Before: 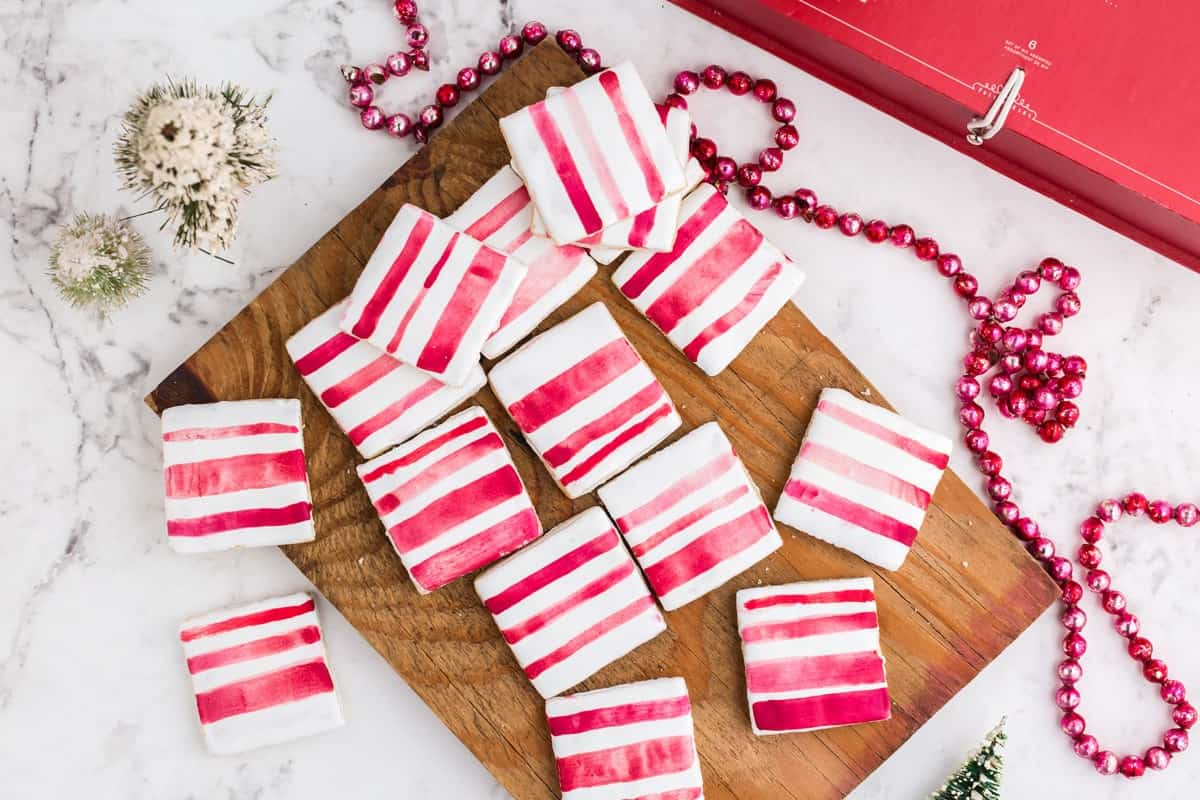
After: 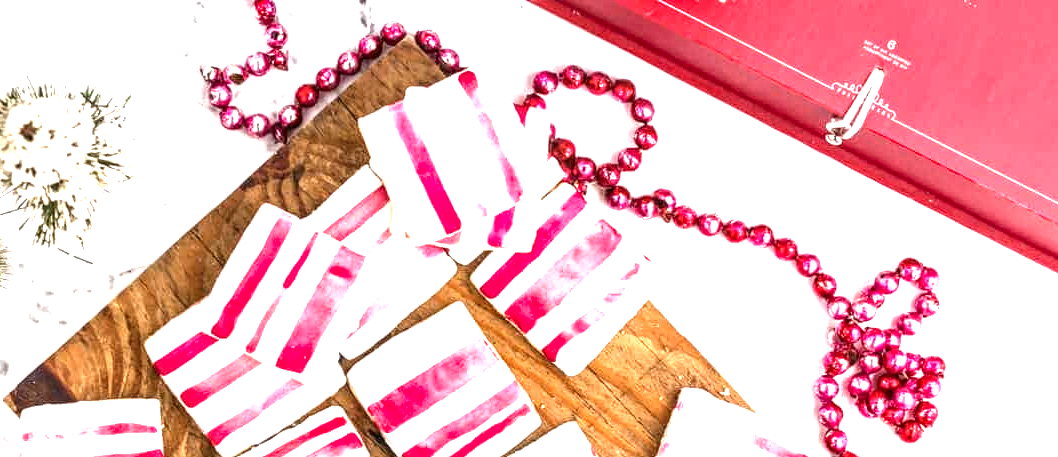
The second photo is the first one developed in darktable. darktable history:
crop and rotate: left 11.812%, bottom 42.776%
local contrast: detail 160%
exposure: black level correction 0, exposure 1.3 EV, compensate exposure bias true, compensate highlight preservation false
